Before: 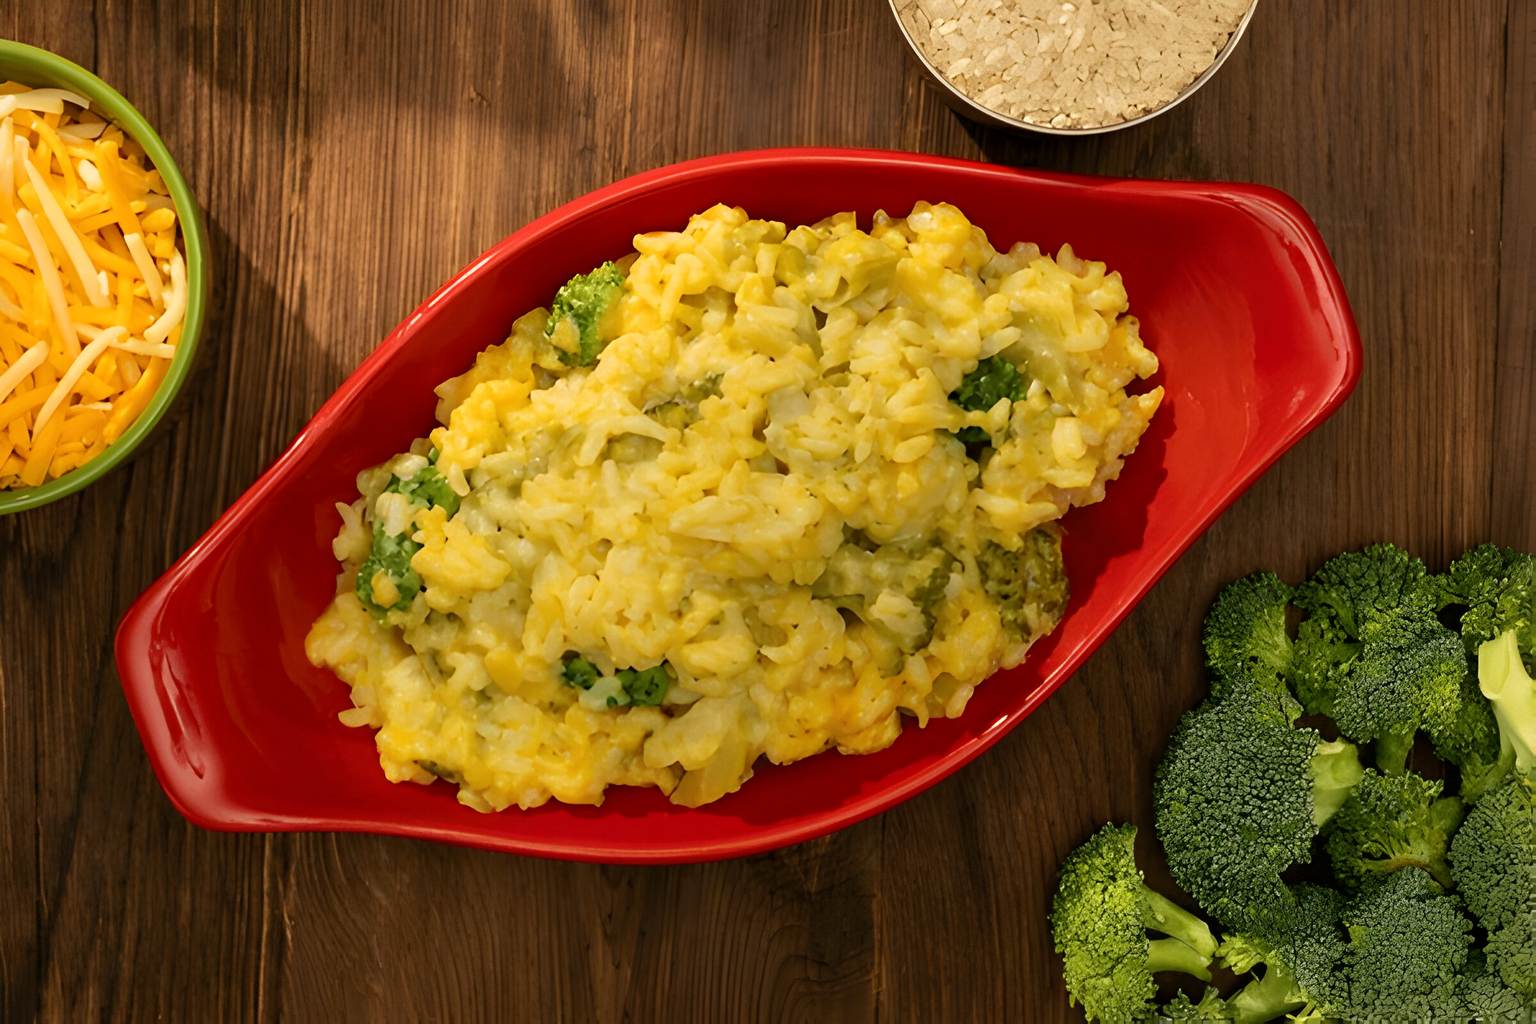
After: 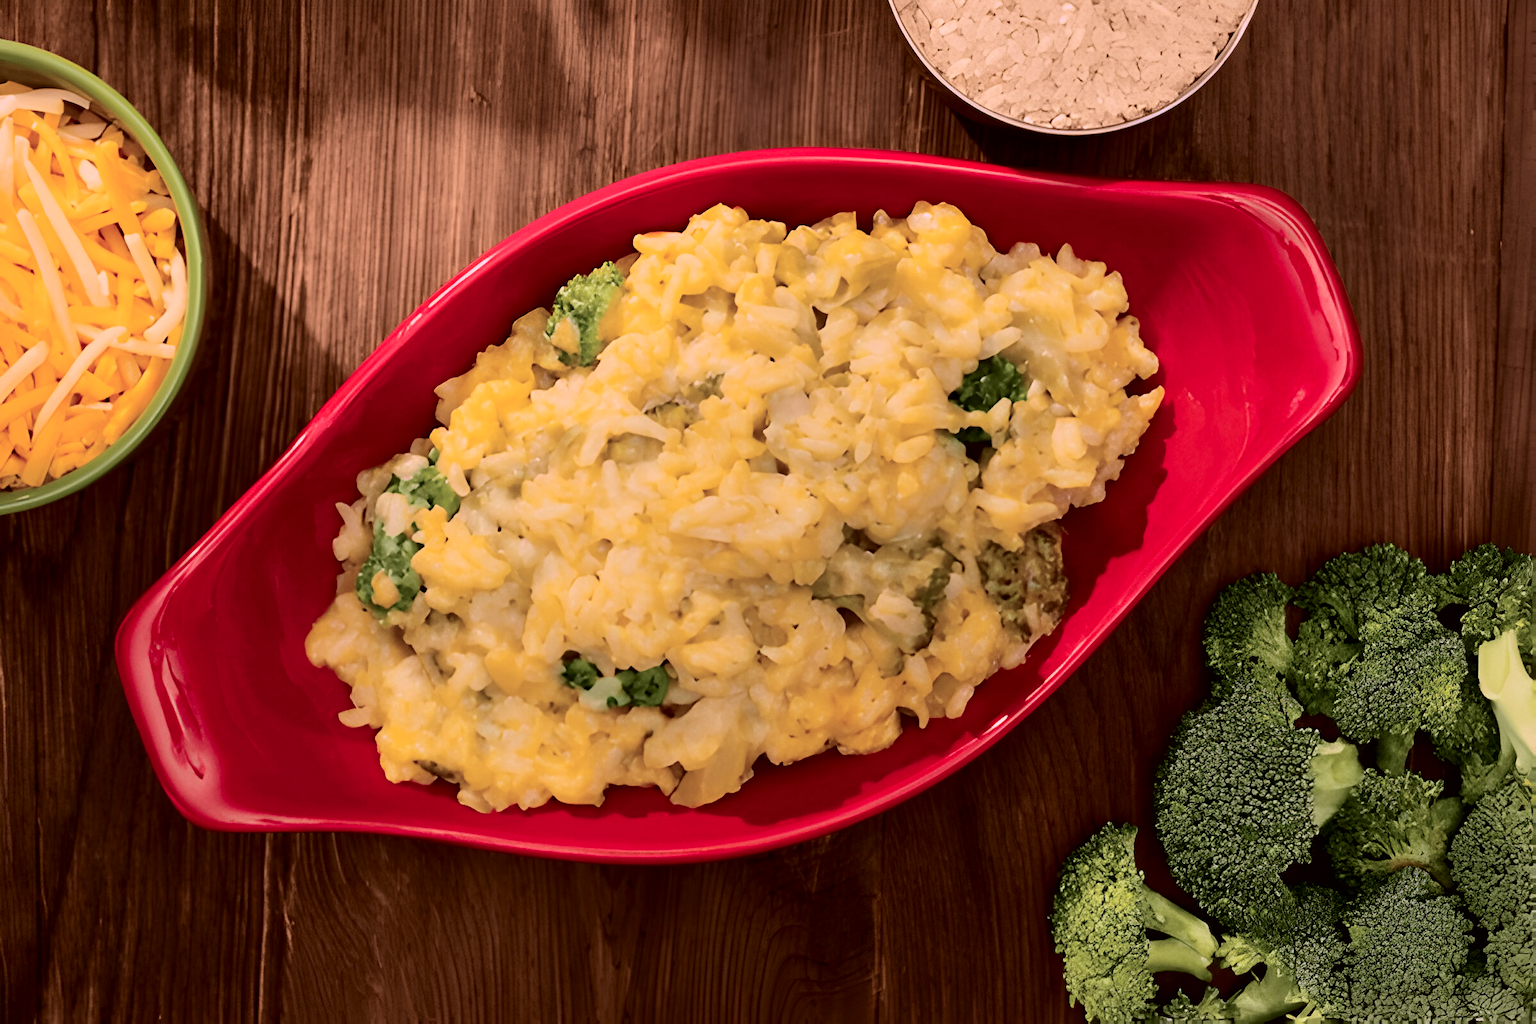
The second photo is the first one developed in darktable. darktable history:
tone curve: curves: ch0 [(0, 0) (0.049, 0.01) (0.154, 0.081) (0.491, 0.519) (0.748, 0.765) (1, 0.919)]; ch1 [(0, 0) (0.172, 0.123) (0.317, 0.272) (0.401, 0.422) (0.489, 0.496) (0.531, 0.557) (0.615, 0.612) (0.741, 0.783) (1, 1)]; ch2 [(0, 0) (0.411, 0.424) (0.483, 0.478) (0.544, 0.56) (0.686, 0.638) (1, 1)], color space Lab, independent channels, preserve colors none
white balance: red 1.042, blue 1.17
